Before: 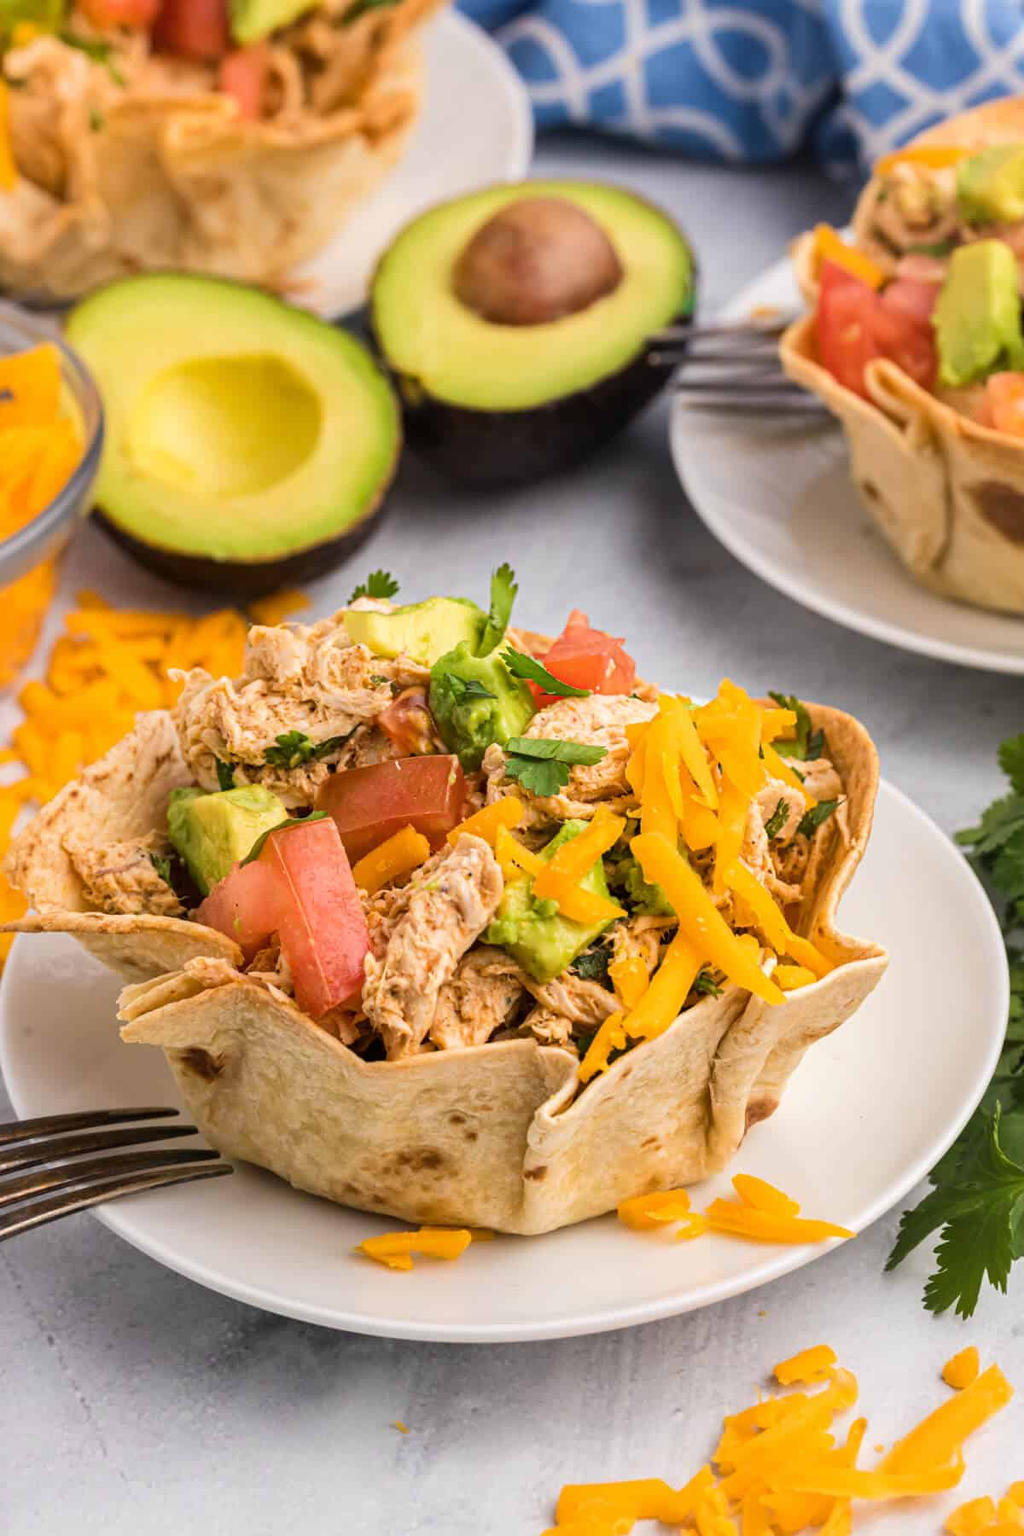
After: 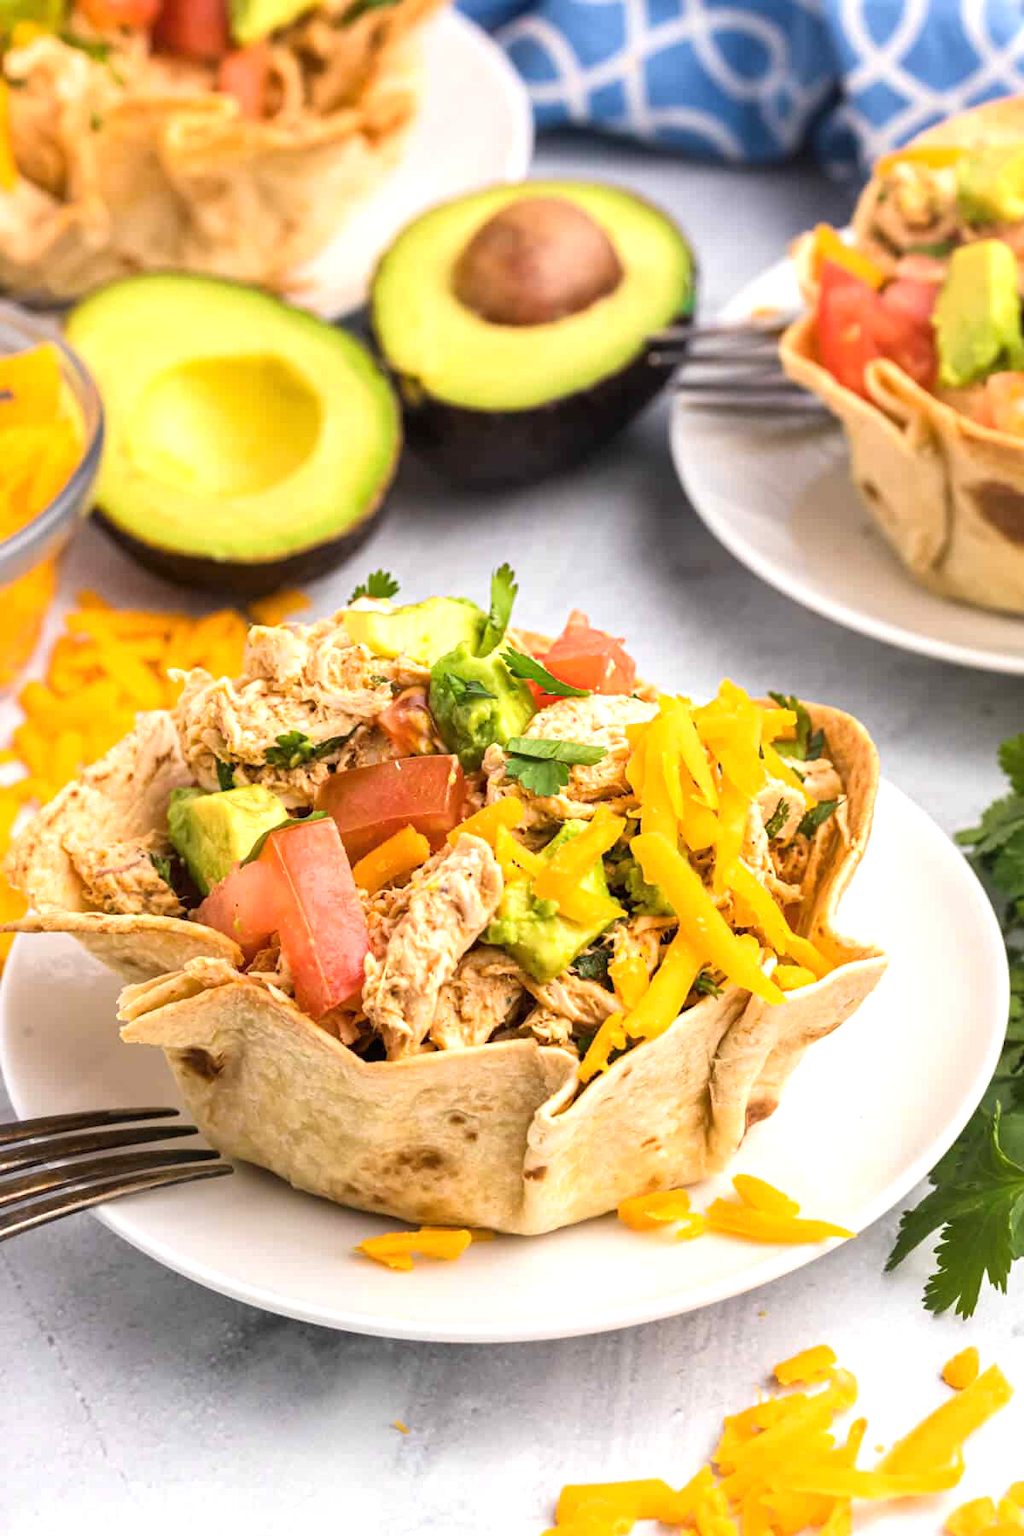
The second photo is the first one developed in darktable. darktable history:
exposure: exposure 0.569 EV, compensate exposure bias true, compensate highlight preservation false
